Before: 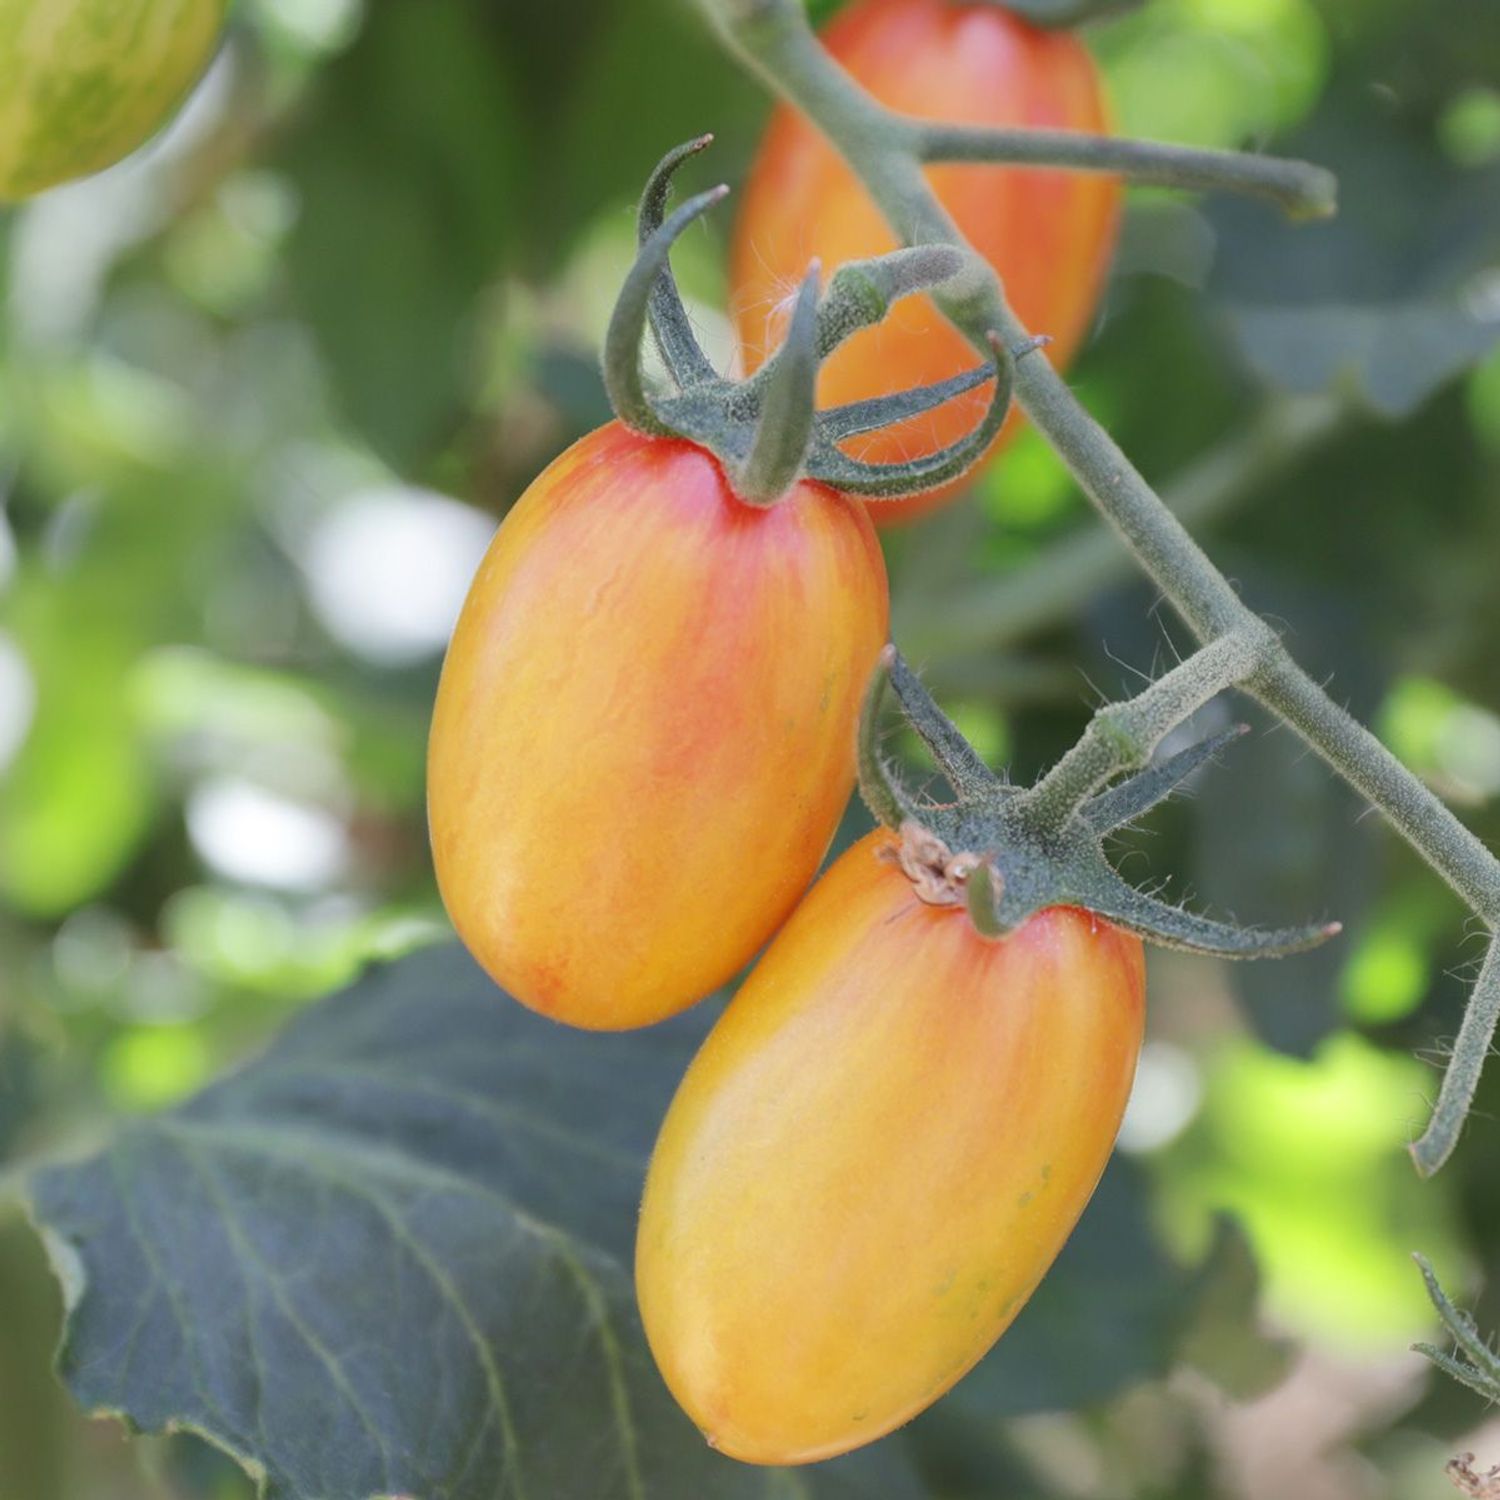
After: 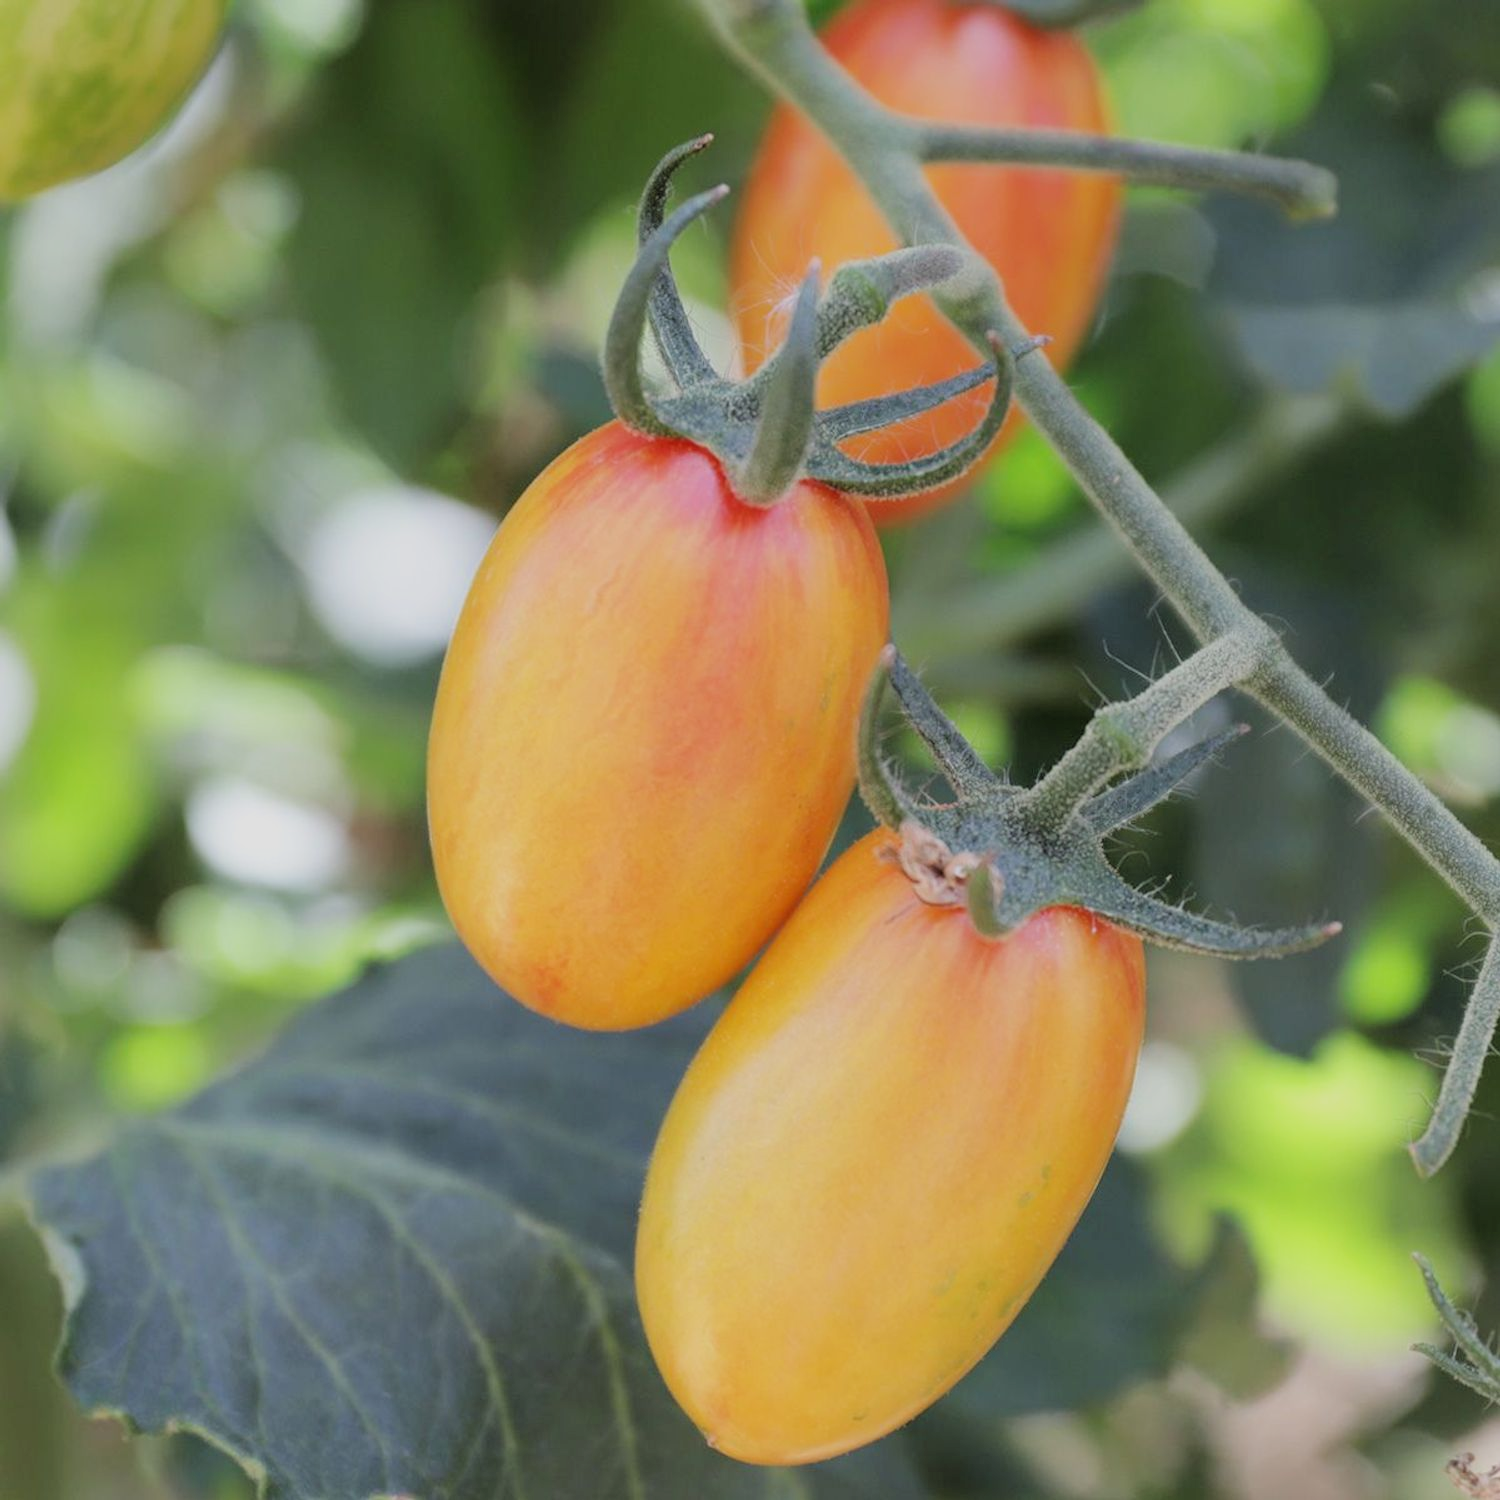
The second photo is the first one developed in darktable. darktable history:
filmic rgb: black relative exposure -7.77 EV, white relative exposure 4.44 EV, target black luminance 0%, hardness 3.75, latitude 50.7%, contrast 1.065, highlights saturation mix 9.29%, shadows ↔ highlights balance -0.211%
